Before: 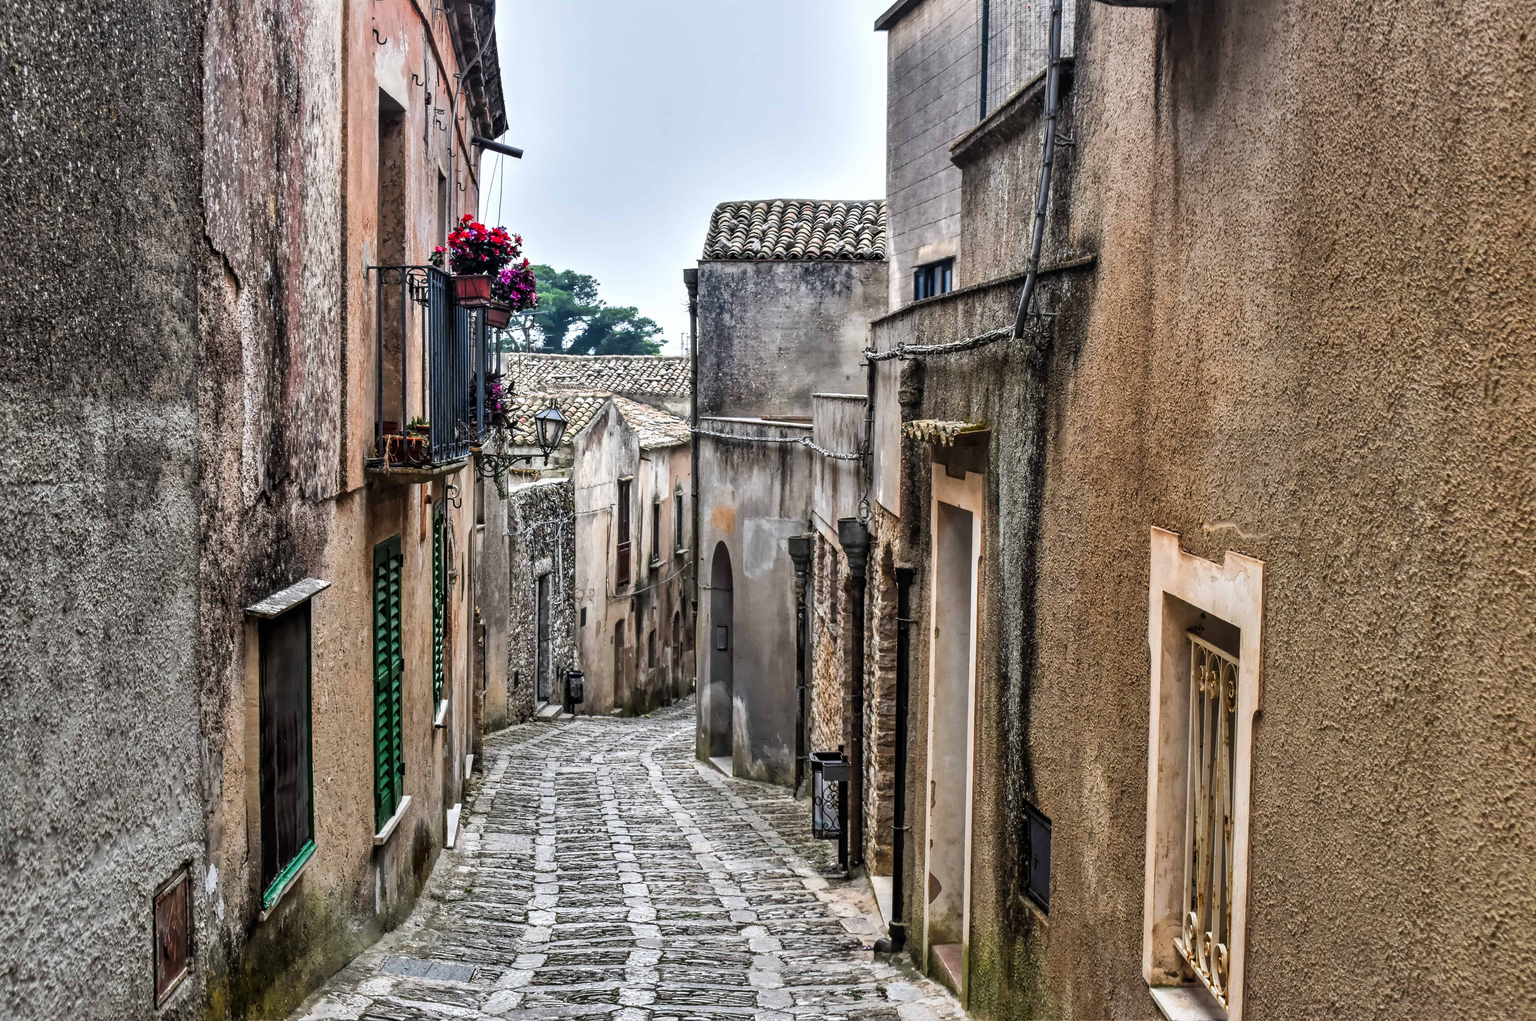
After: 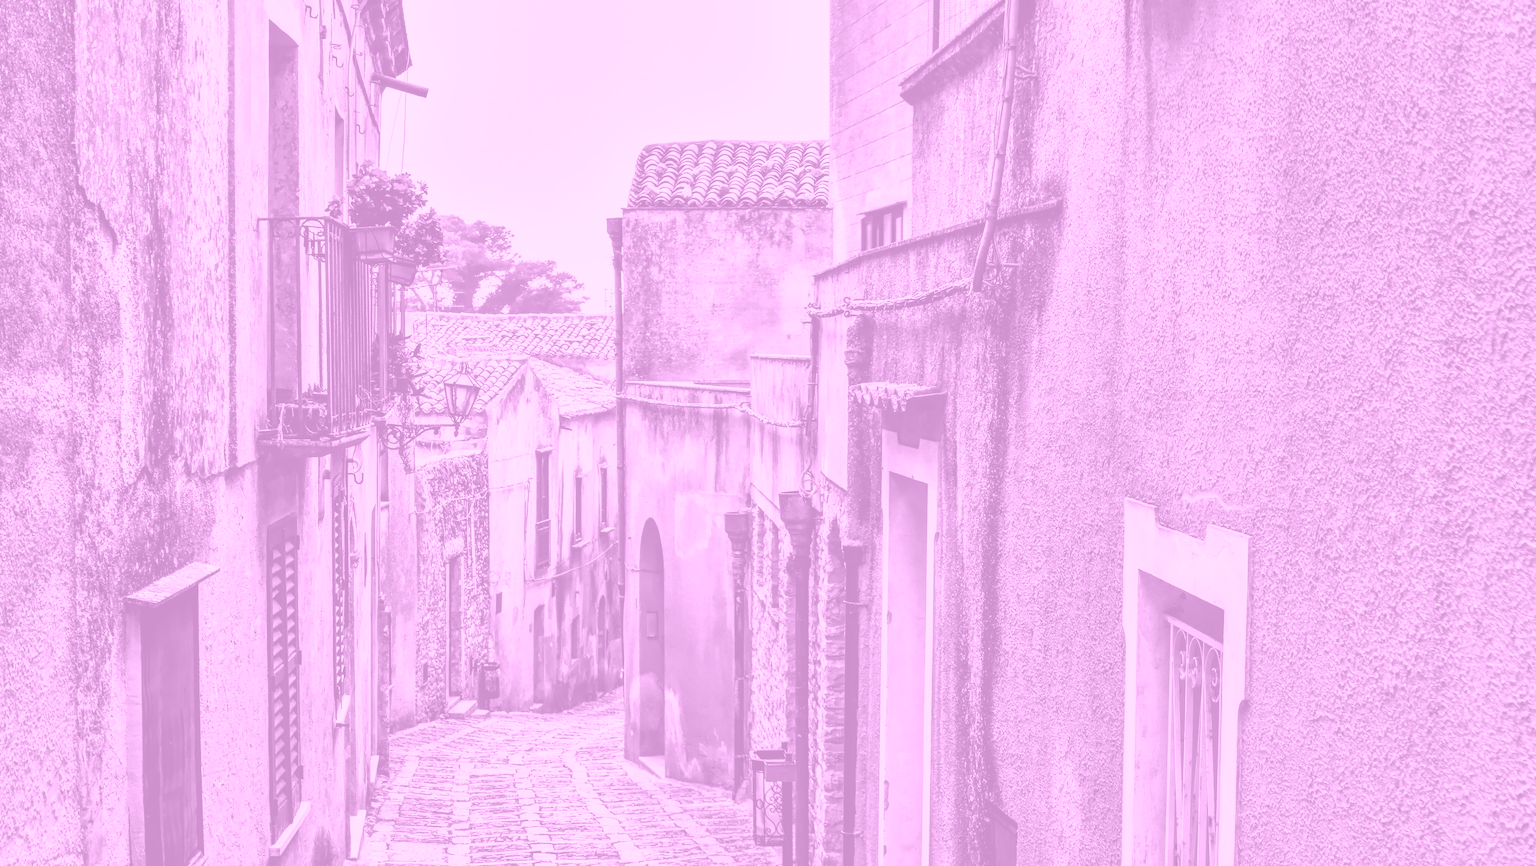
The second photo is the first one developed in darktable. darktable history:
shadows and highlights: shadows 12, white point adjustment 1.2, soften with gaussian
color balance rgb: shadows lift › chroma 1%, shadows lift › hue 113°, highlights gain › chroma 0.2%, highlights gain › hue 333°, perceptual saturation grading › global saturation 20%, perceptual saturation grading › highlights -50%, perceptual saturation grading › shadows 25%, contrast -10%
rotate and perspective: rotation -0.45°, automatic cropping original format, crop left 0.008, crop right 0.992, crop top 0.012, crop bottom 0.988
tone curve: curves: ch0 [(0, 0) (0.003, 0.008) (0.011, 0.008) (0.025, 0.011) (0.044, 0.017) (0.069, 0.029) (0.1, 0.045) (0.136, 0.067) (0.177, 0.103) (0.224, 0.151) (0.277, 0.21) (0.335, 0.285) (0.399, 0.37) (0.468, 0.462) (0.543, 0.568) (0.623, 0.679) (0.709, 0.79) (0.801, 0.876) (0.898, 0.936) (1, 1)], preserve colors none
contrast brightness saturation: contrast 0.07
white balance: red 0.98, blue 1.61
crop: left 8.155%, top 6.611%, bottom 15.385%
colorize: hue 331.2°, saturation 69%, source mix 30.28%, lightness 69.02%, version 1
